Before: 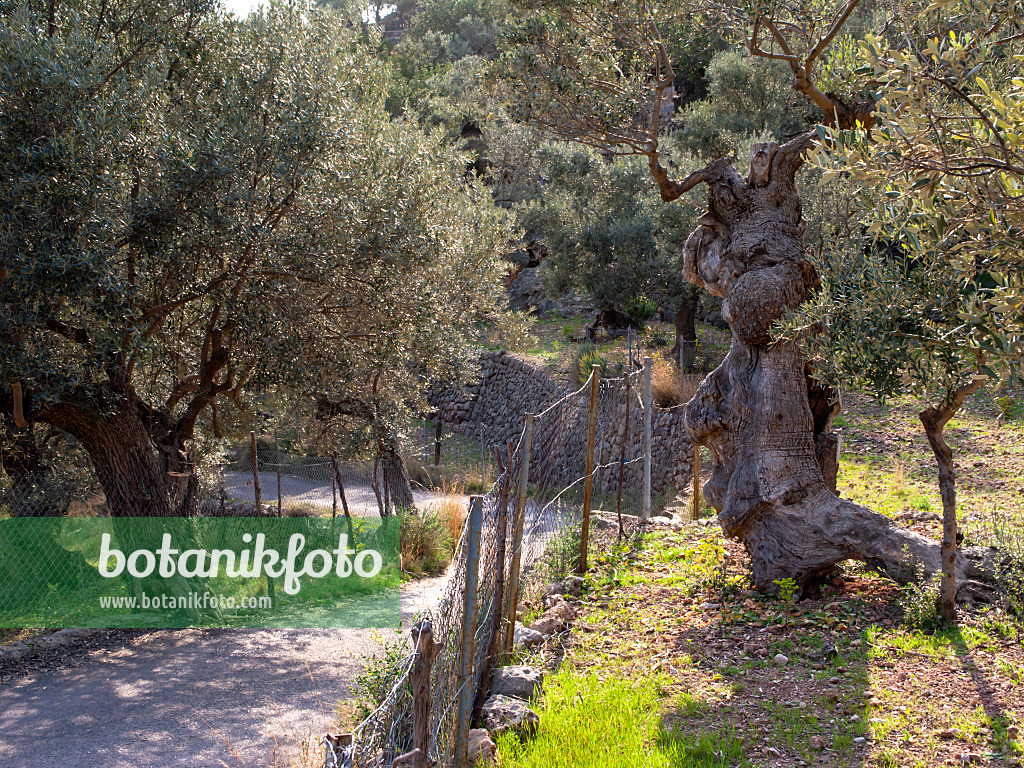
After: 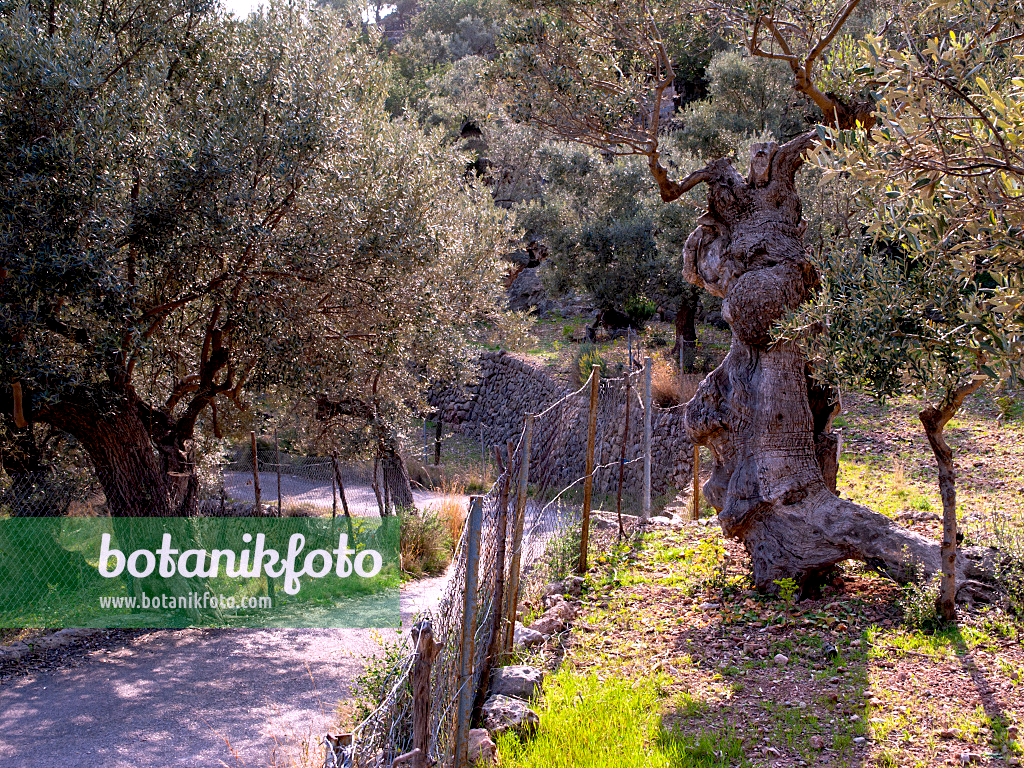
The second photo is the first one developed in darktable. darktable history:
tone equalizer: on, module defaults
exposure: black level correction 0.01, exposure 0.011 EV, compensate highlight preservation false
white balance: red 1.066, blue 1.119
grain: on, module defaults
